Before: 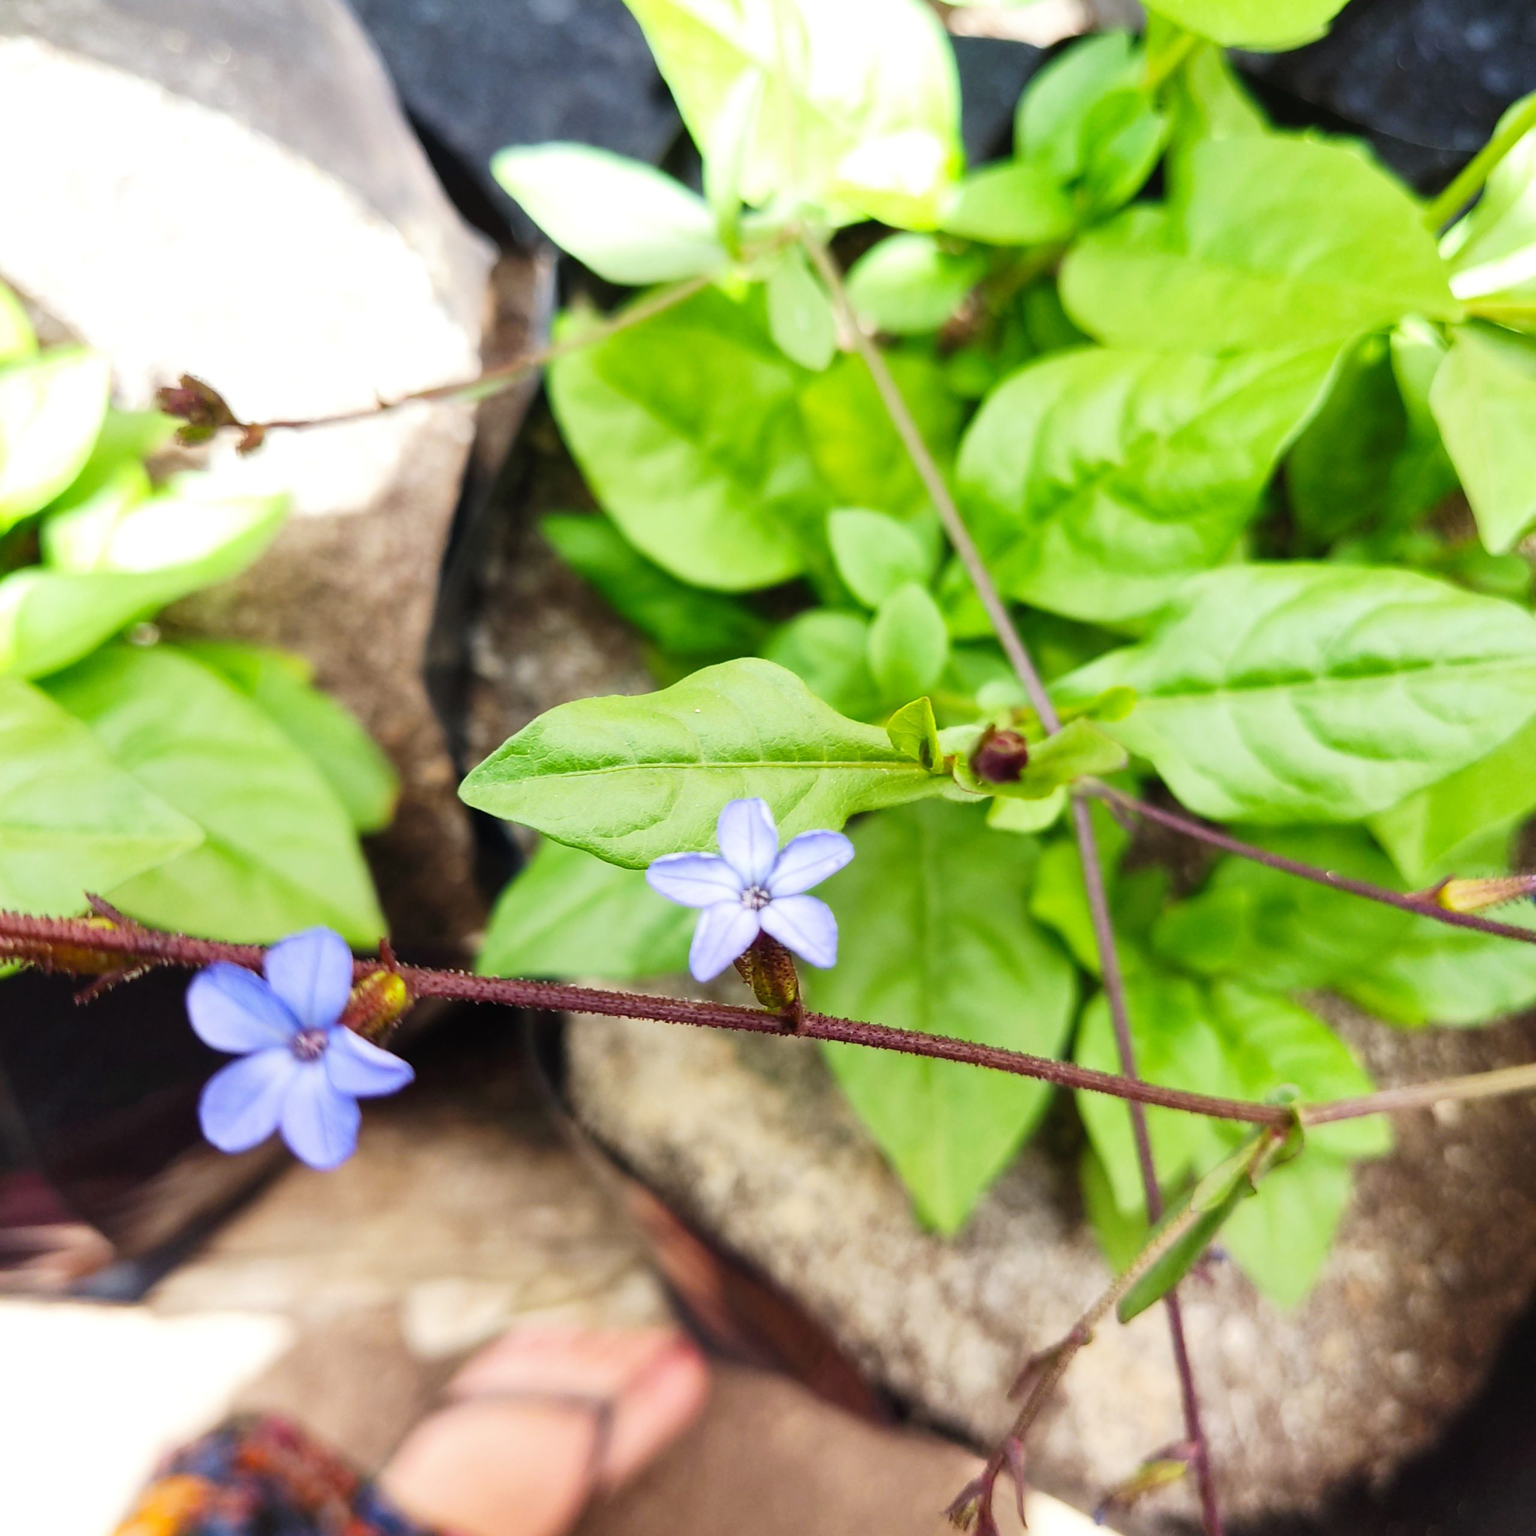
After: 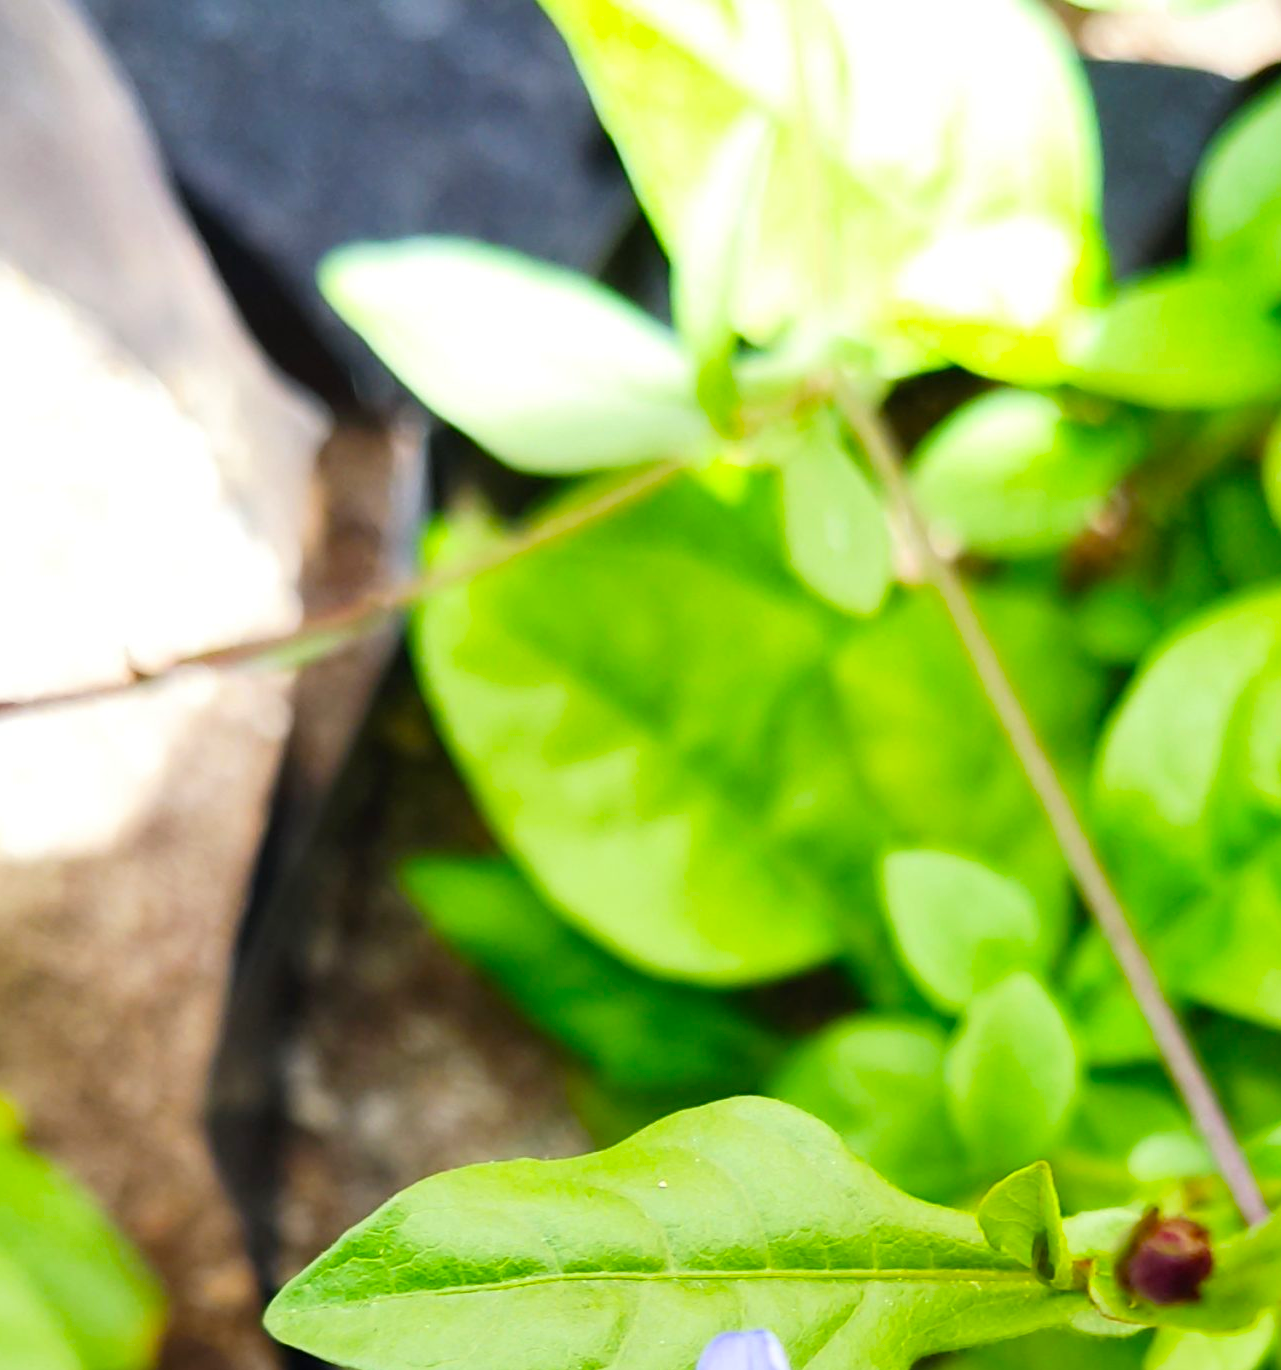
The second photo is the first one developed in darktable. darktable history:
color balance: output saturation 120%
crop: left 19.556%, right 30.401%, bottom 46.458%
